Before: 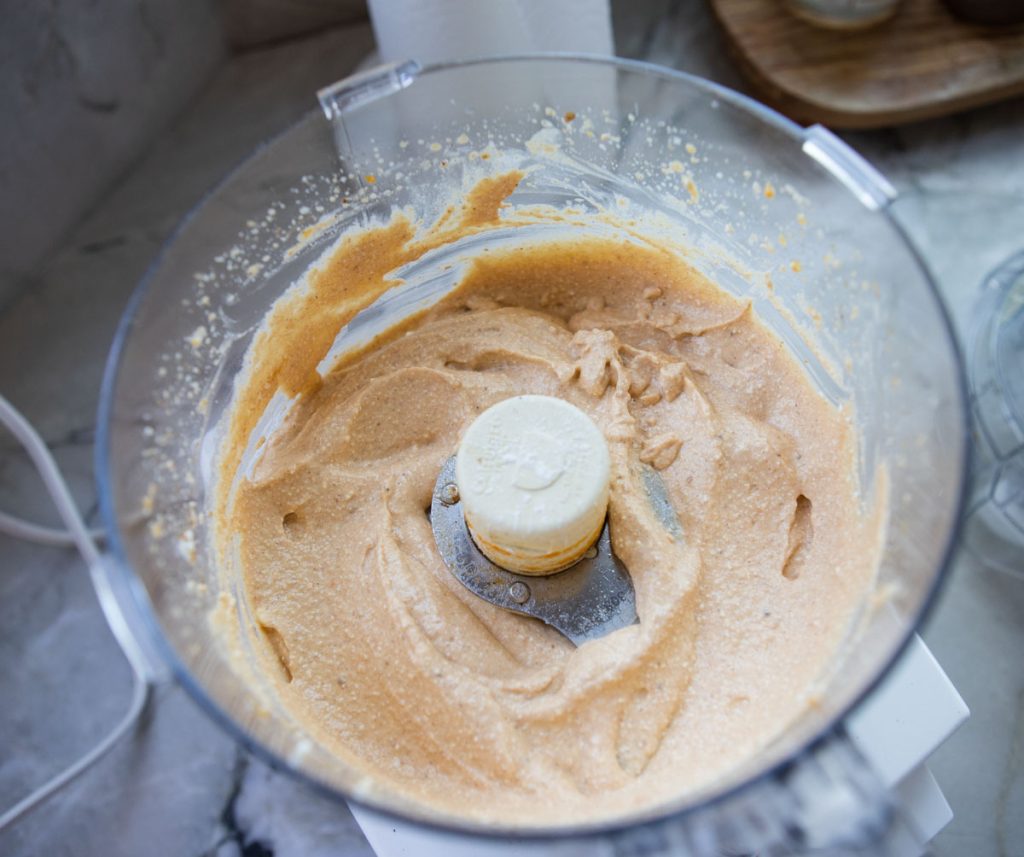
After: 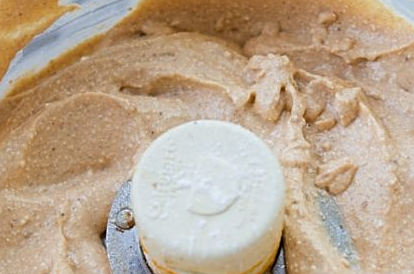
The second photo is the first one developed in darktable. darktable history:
crop: left 31.751%, top 32.172%, right 27.8%, bottom 35.83%
sharpen: on, module defaults
